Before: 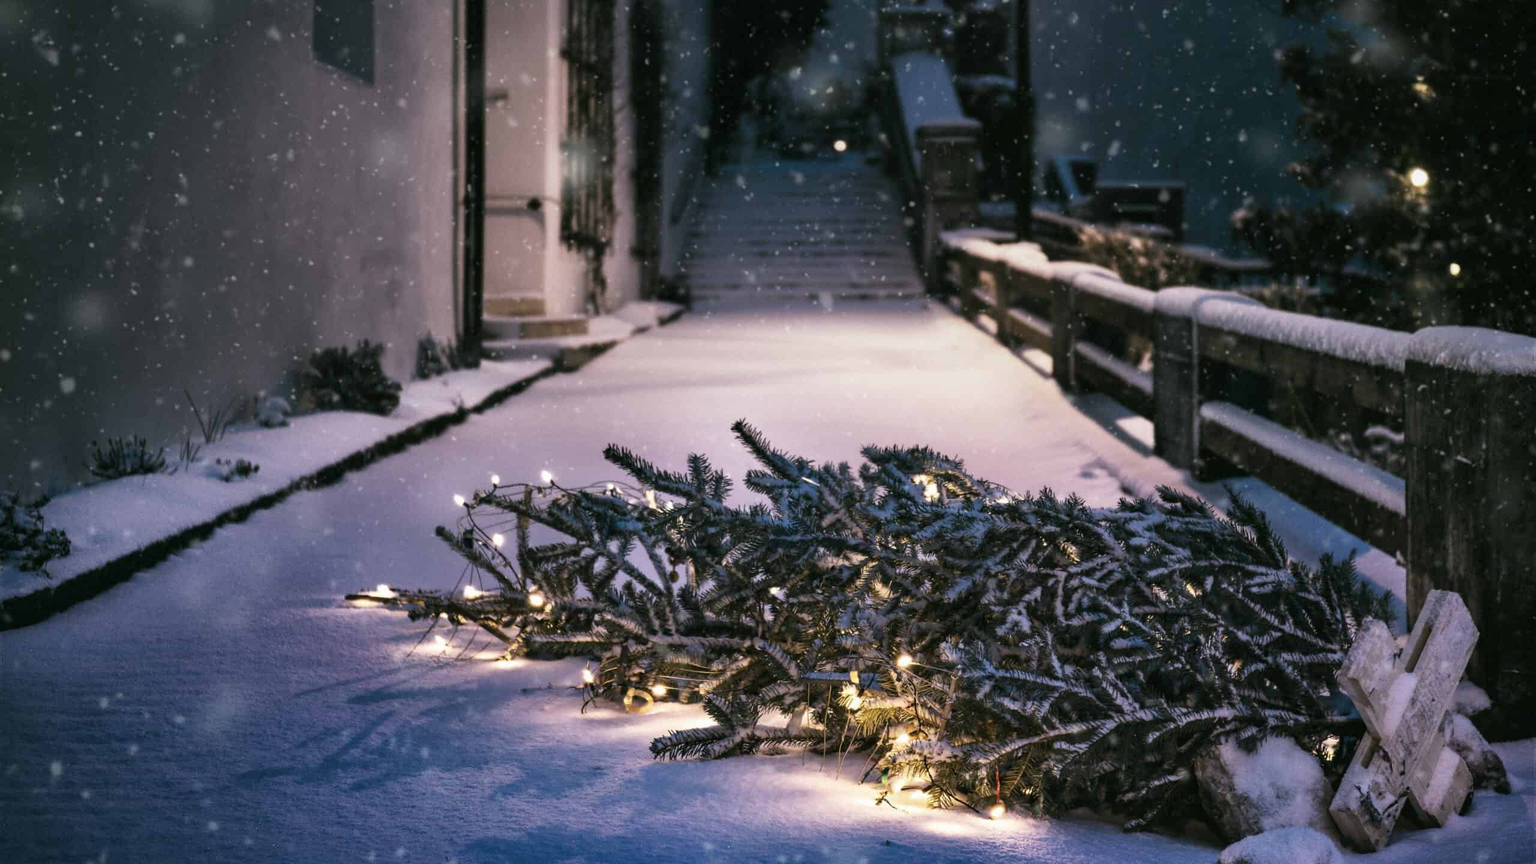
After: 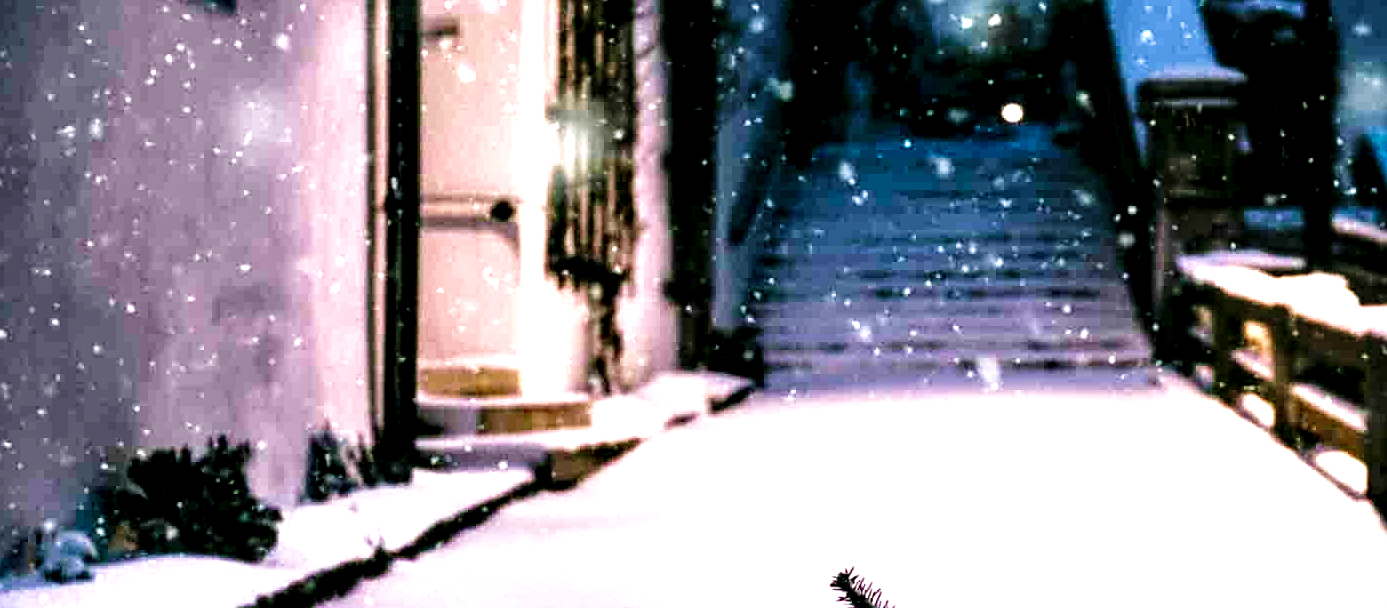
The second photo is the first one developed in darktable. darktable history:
base curve: curves: ch0 [(0, 0) (0.026, 0.03) (0.109, 0.232) (0.351, 0.748) (0.669, 0.968) (1, 1)], preserve colors none
local contrast: highlights 80%, shadows 58%, detail 175%, midtone range 0.596
crop: left 15.186%, top 9.045%, right 30.615%, bottom 48.705%
color balance rgb: power › hue 308.07°, perceptual saturation grading › global saturation 44.675%, perceptual saturation grading › highlights -25.826%, perceptual saturation grading › shadows 49.49%, contrast 4.976%
sharpen: on, module defaults
tone equalizer: -8 EV -0.437 EV, -7 EV -0.379 EV, -6 EV -0.347 EV, -5 EV -0.227 EV, -3 EV 0.24 EV, -2 EV 0.305 EV, -1 EV 0.372 EV, +0 EV 0.418 EV
velvia: on, module defaults
